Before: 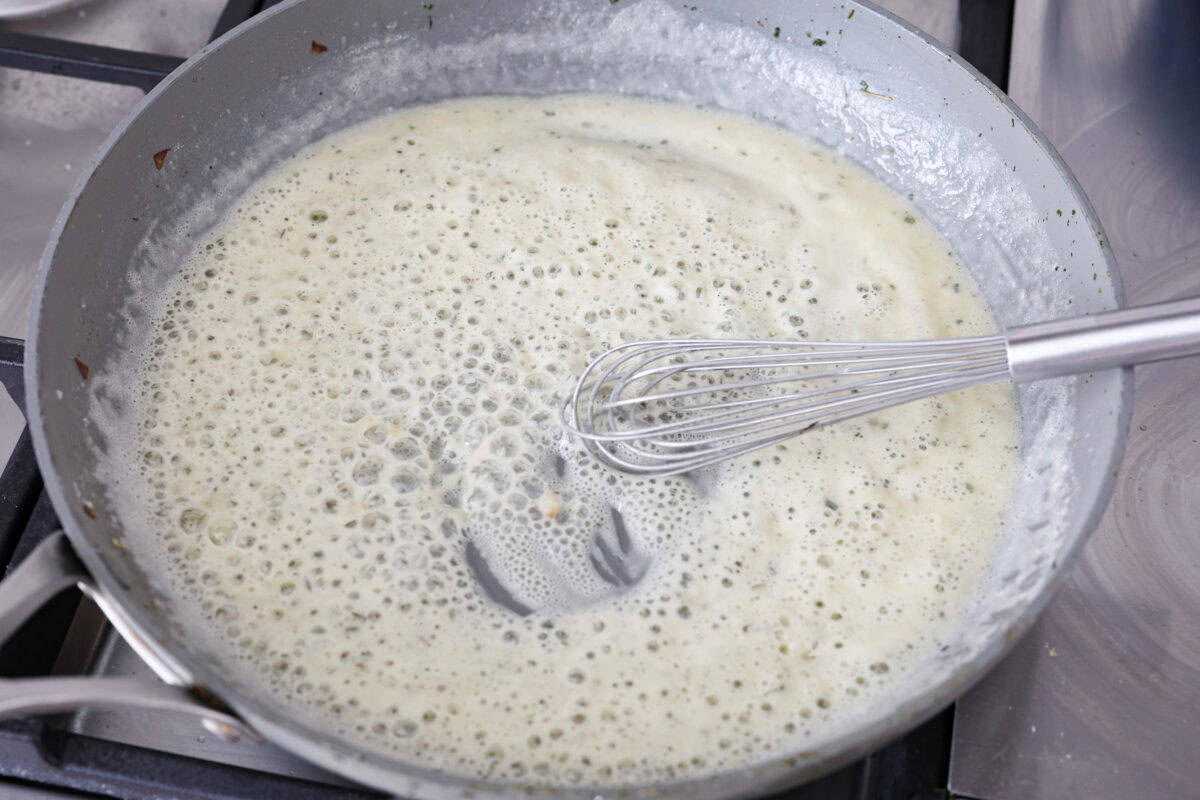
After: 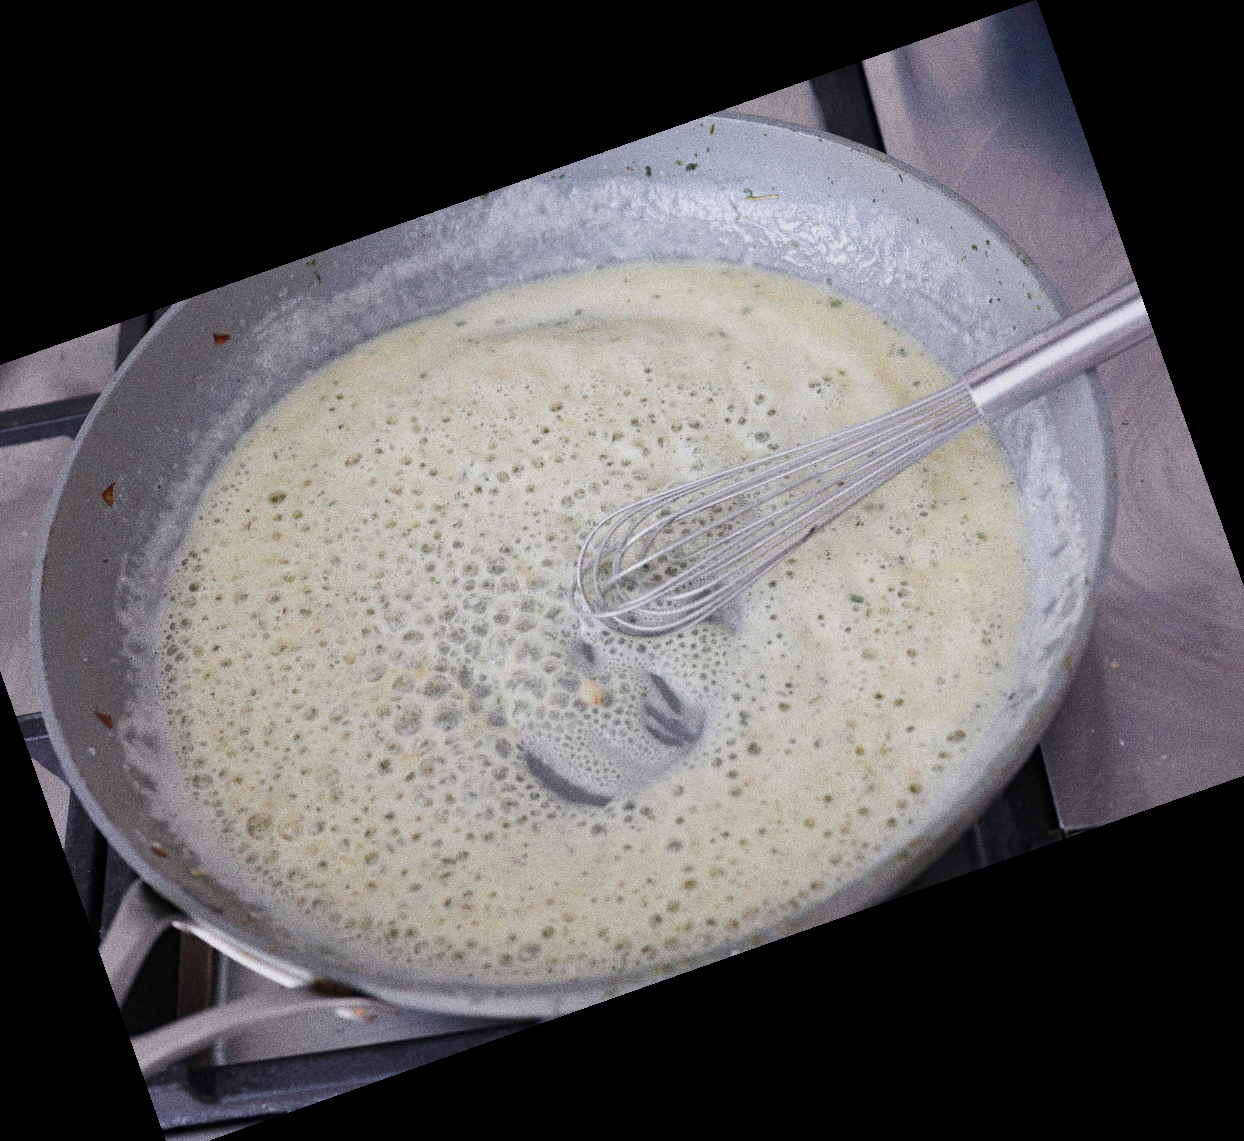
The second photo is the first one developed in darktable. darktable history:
crop and rotate: angle 19.43°, left 6.812%, right 4.125%, bottom 1.087%
grain: coarseness 0.09 ISO, strength 40%
shadows and highlights: radius 121.13, shadows 21.4, white point adjustment -9.72, highlights -14.39, soften with gaussian
